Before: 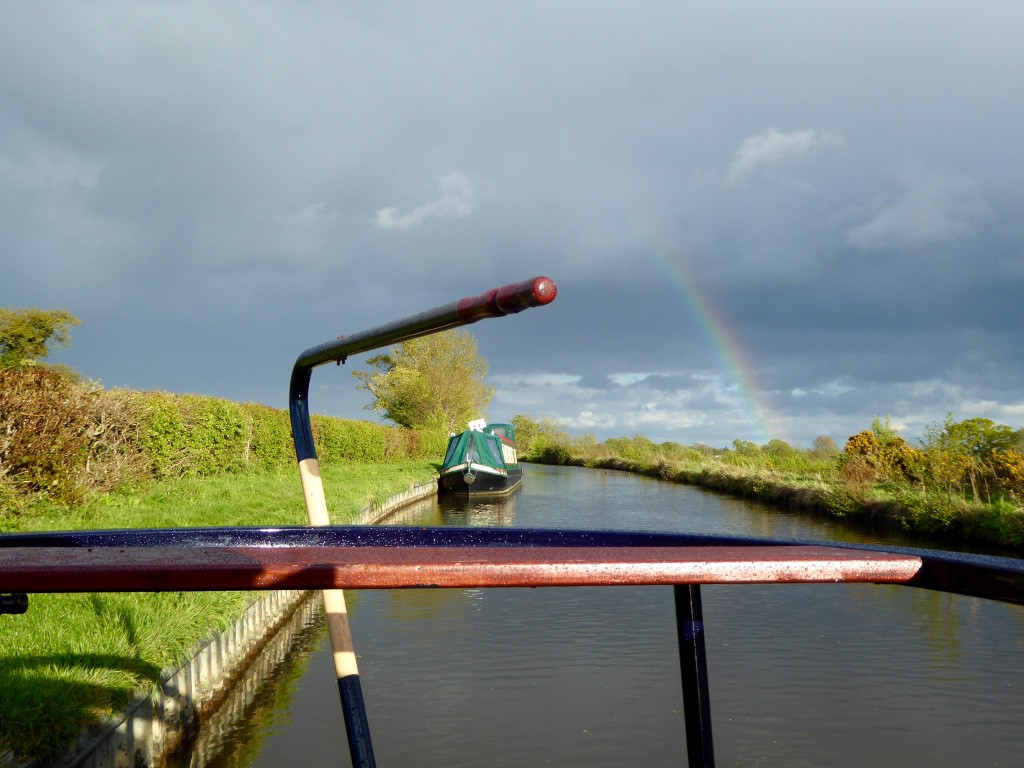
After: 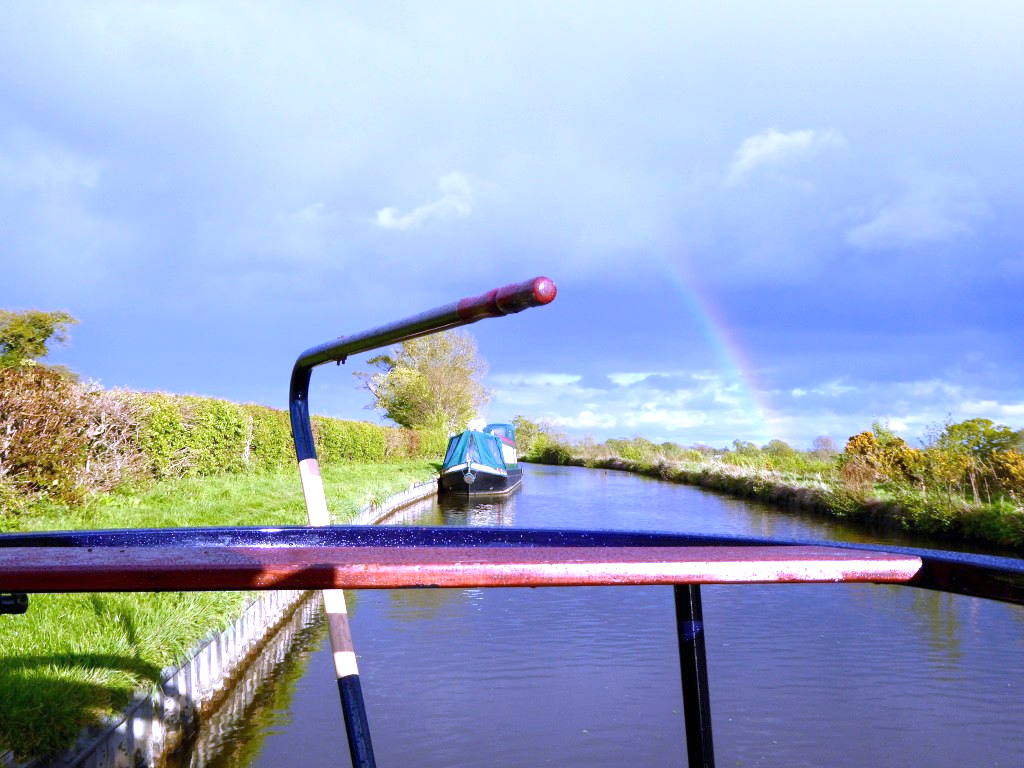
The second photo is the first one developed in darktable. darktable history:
exposure: black level correction 0, exposure 0.7 EV, compensate exposure bias true, compensate highlight preservation false
white balance: red 0.98, blue 1.61
